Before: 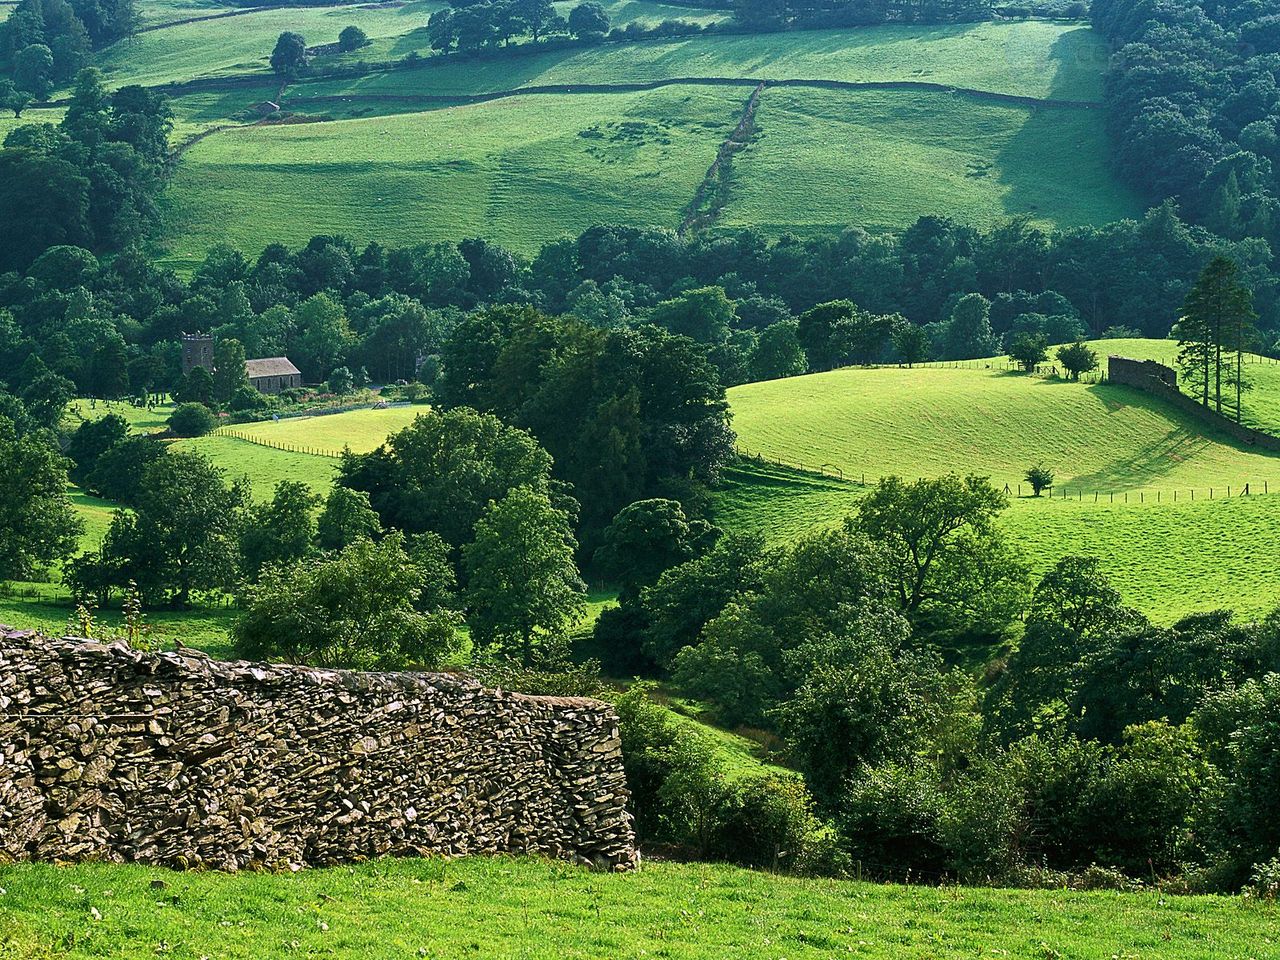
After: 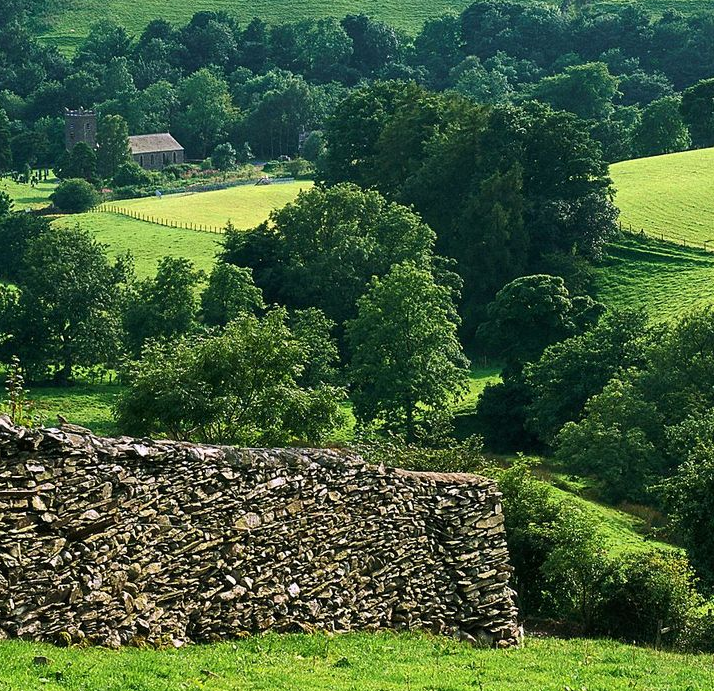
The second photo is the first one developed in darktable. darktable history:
crop: left 9.171%, top 23.423%, right 34.893%, bottom 4.543%
